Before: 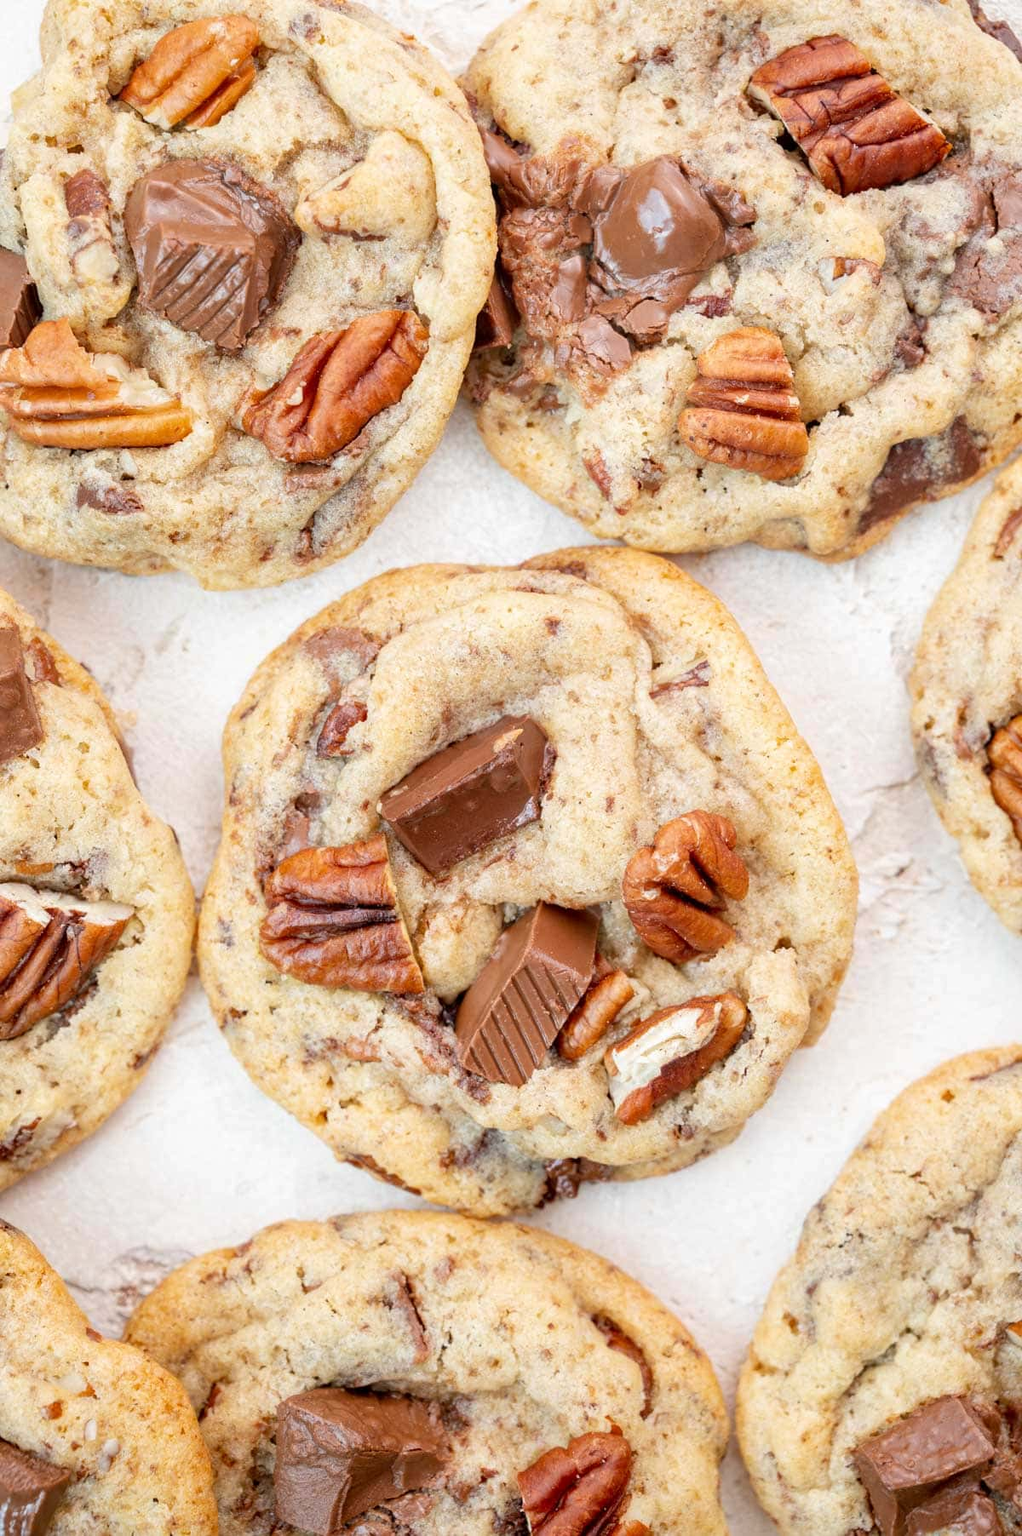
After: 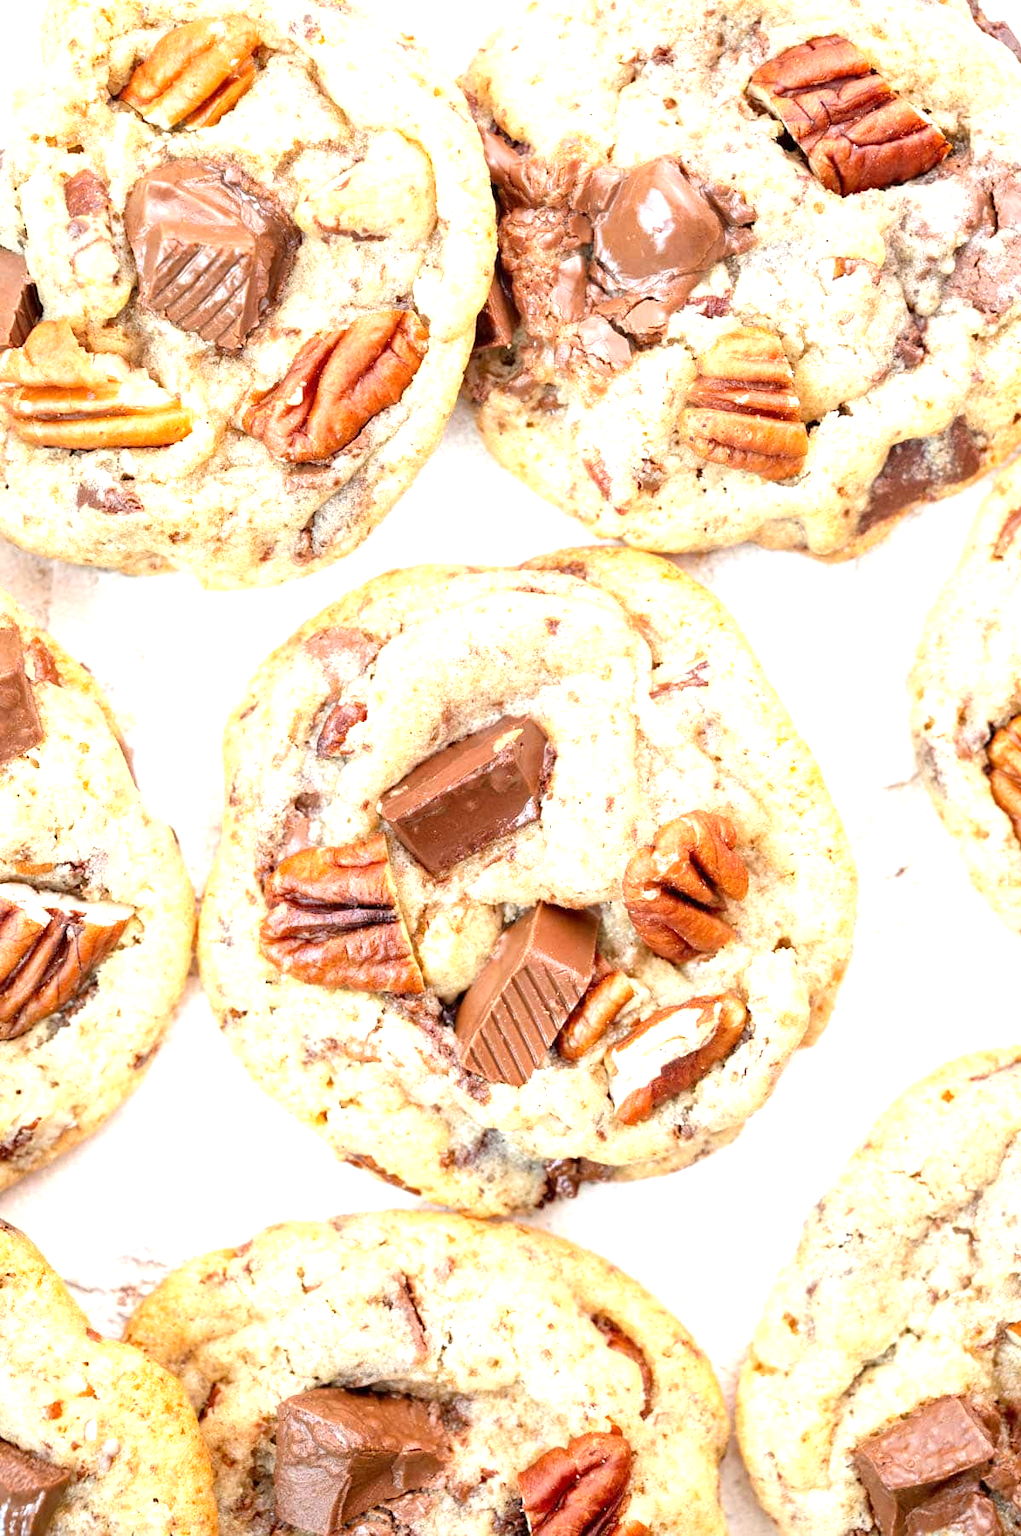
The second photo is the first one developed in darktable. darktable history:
exposure: exposure 0.925 EV, compensate highlight preservation false
